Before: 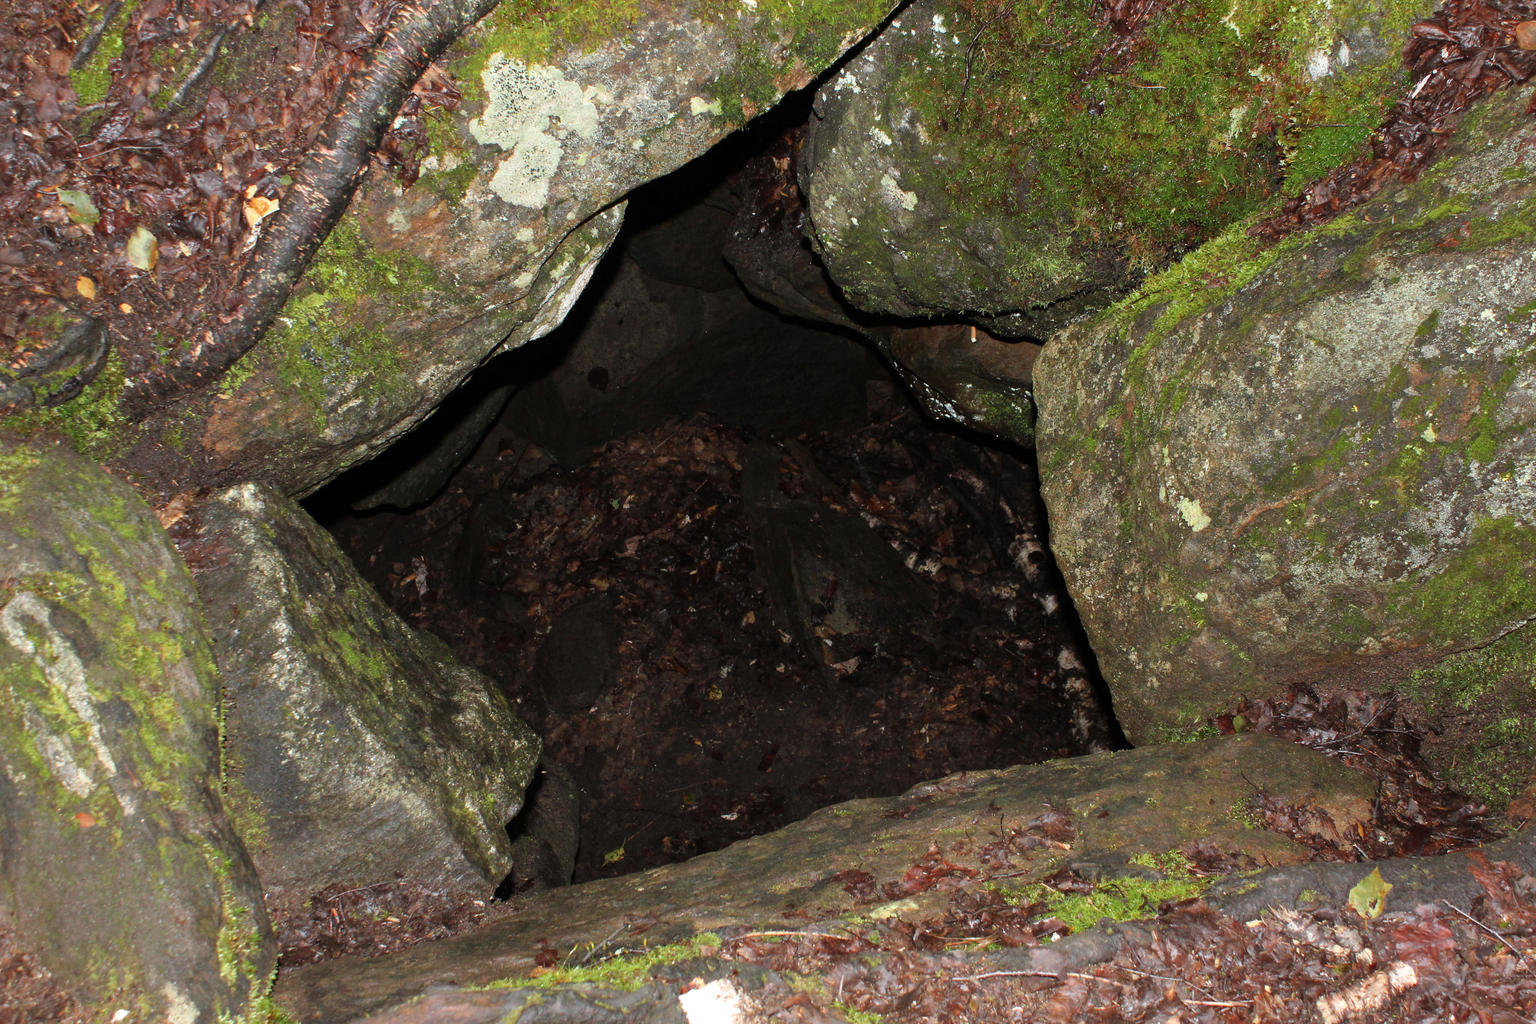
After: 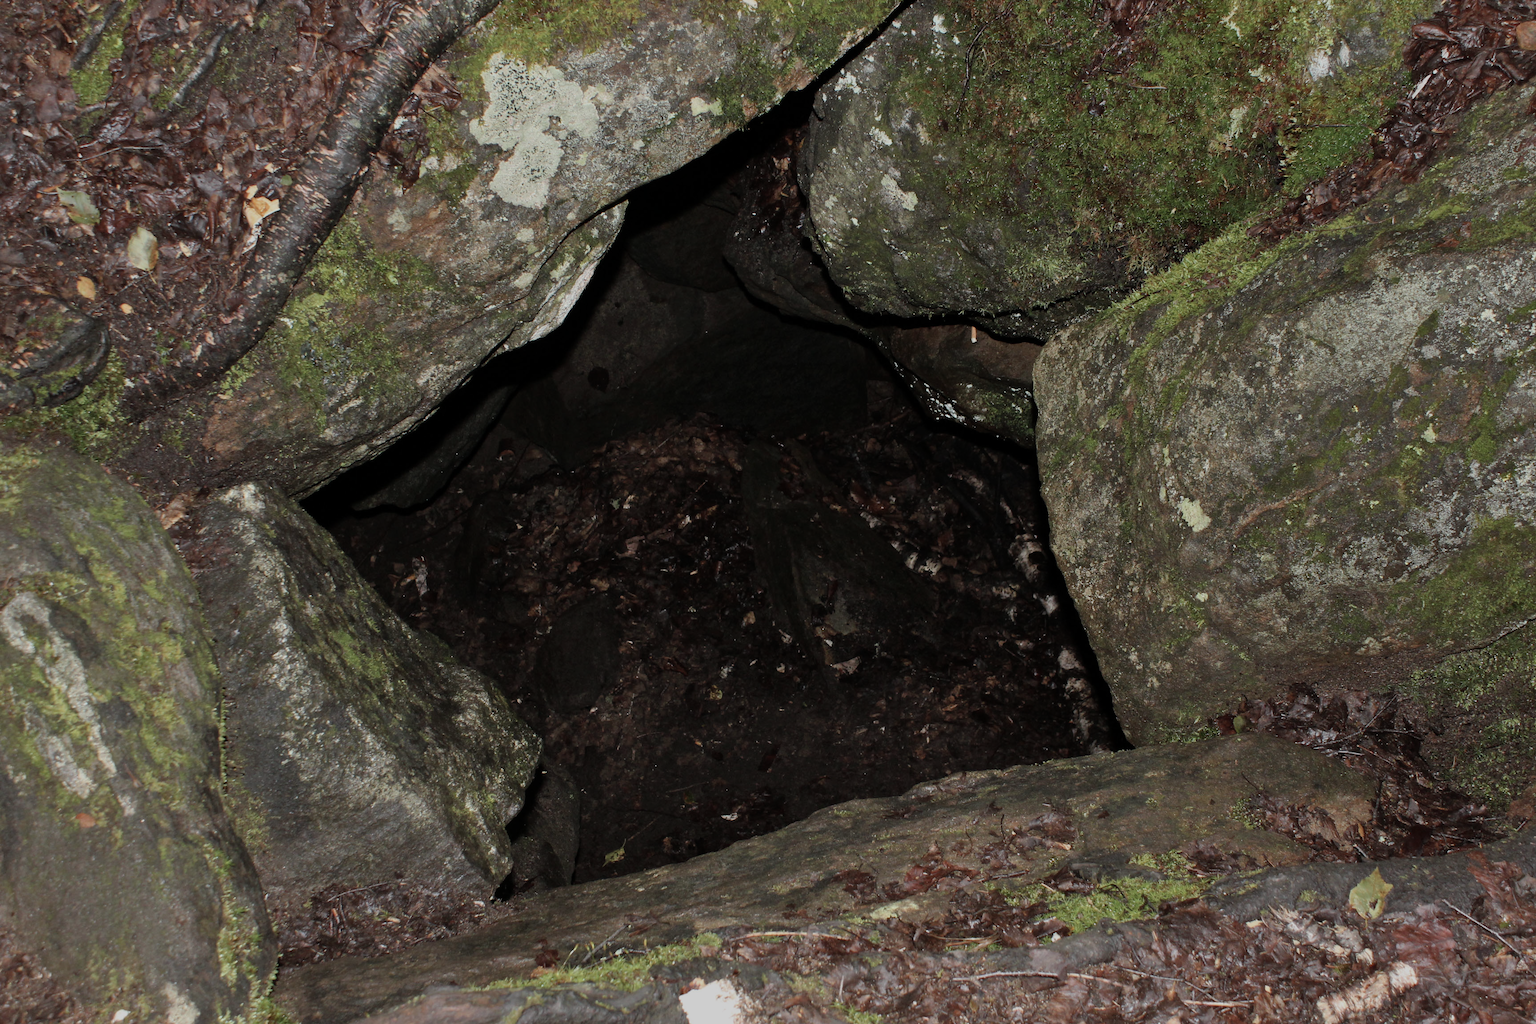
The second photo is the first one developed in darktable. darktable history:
contrast brightness saturation: contrast 0.1, saturation -0.3
shadows and highlights: shadows 32, highlights -32, soften with gaussian
exposure: black level correction 0, exposure -0.766 EV, compensate highlight preservation false
